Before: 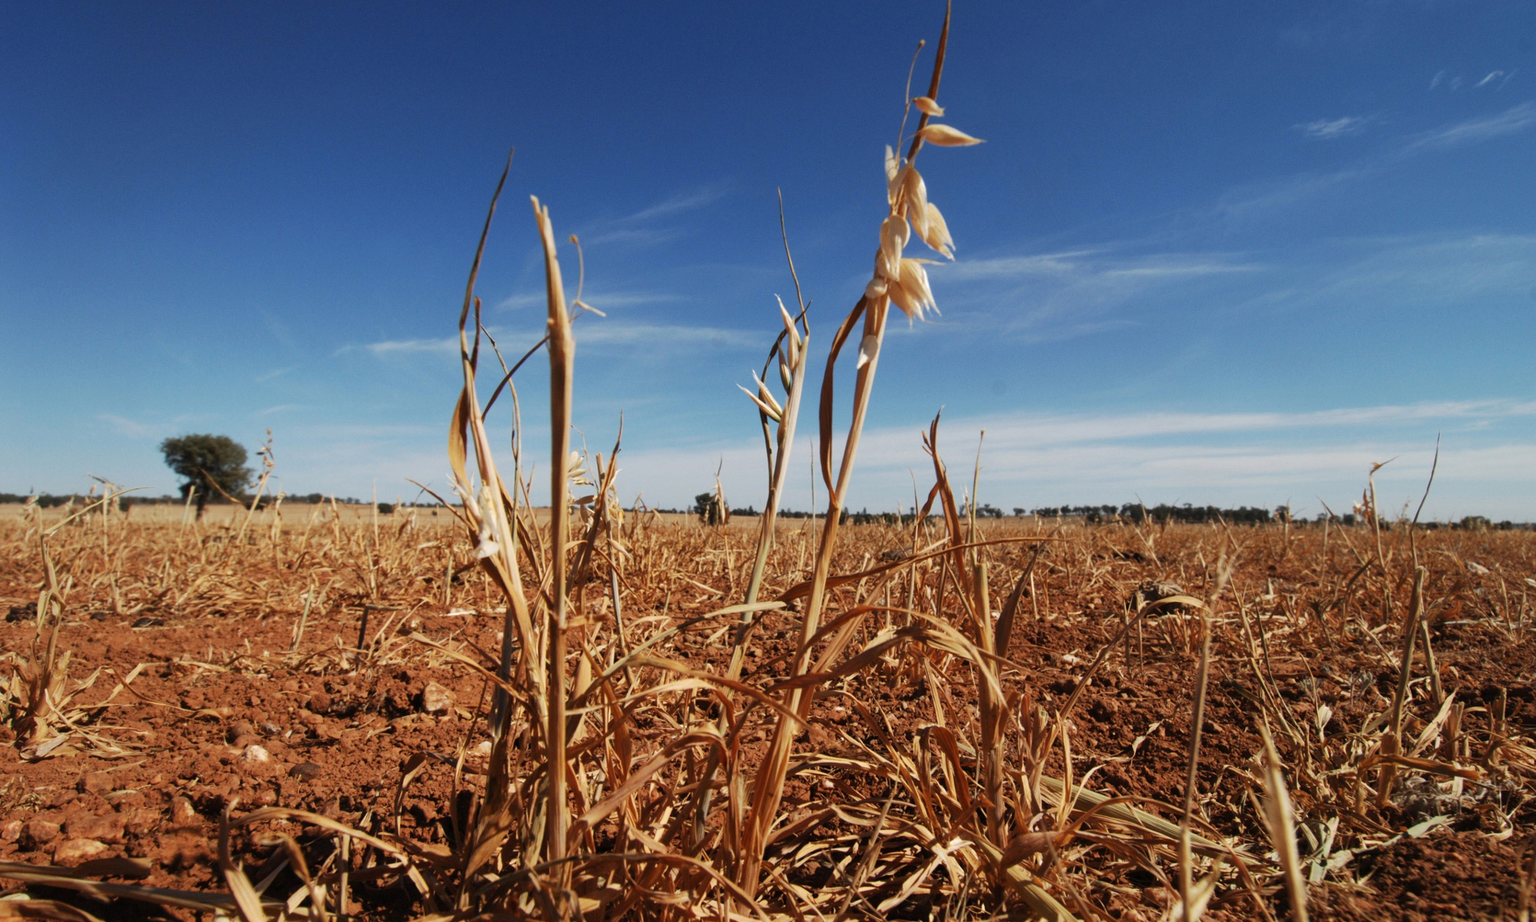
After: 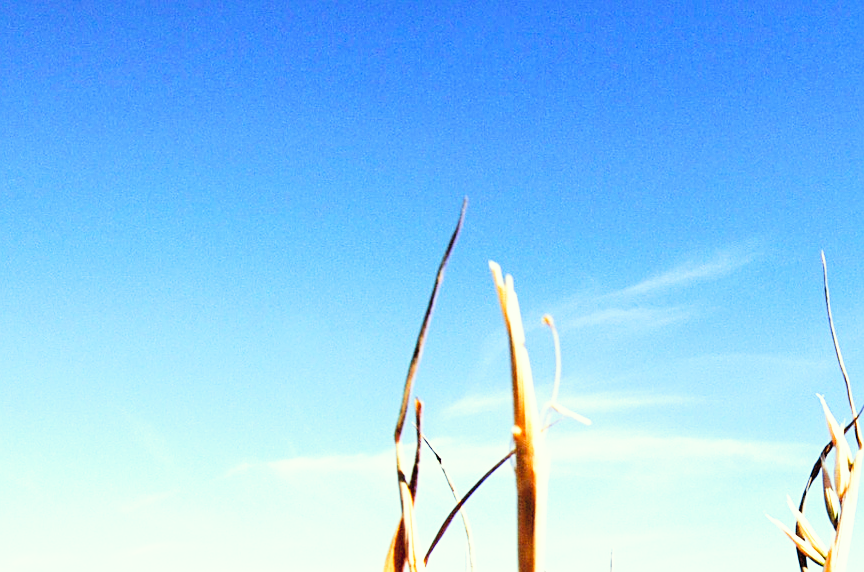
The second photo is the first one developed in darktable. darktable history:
crop and rotate: left 10.817%, top 0.062%, right 47.194%, bottom 53.626%
color correction: highlights a* -4.28, highlights b* 6.53
sharpen: on, module defaults
exposure: black level correction 0.008, exposure 0.979 EV, compensate highlight preservation false
contrast brightness saturation: brightness 0.15
white balance: red 0.967, blue 1.049
base curve: curves: ch0 [(0, 0) (0.007, 0.004) (0.027, 0.03) (0.046, 0.07) (0.207, 0.54) (0.442, 0.872) (0.673, 0.972) (1, 1)], preserve colors none
